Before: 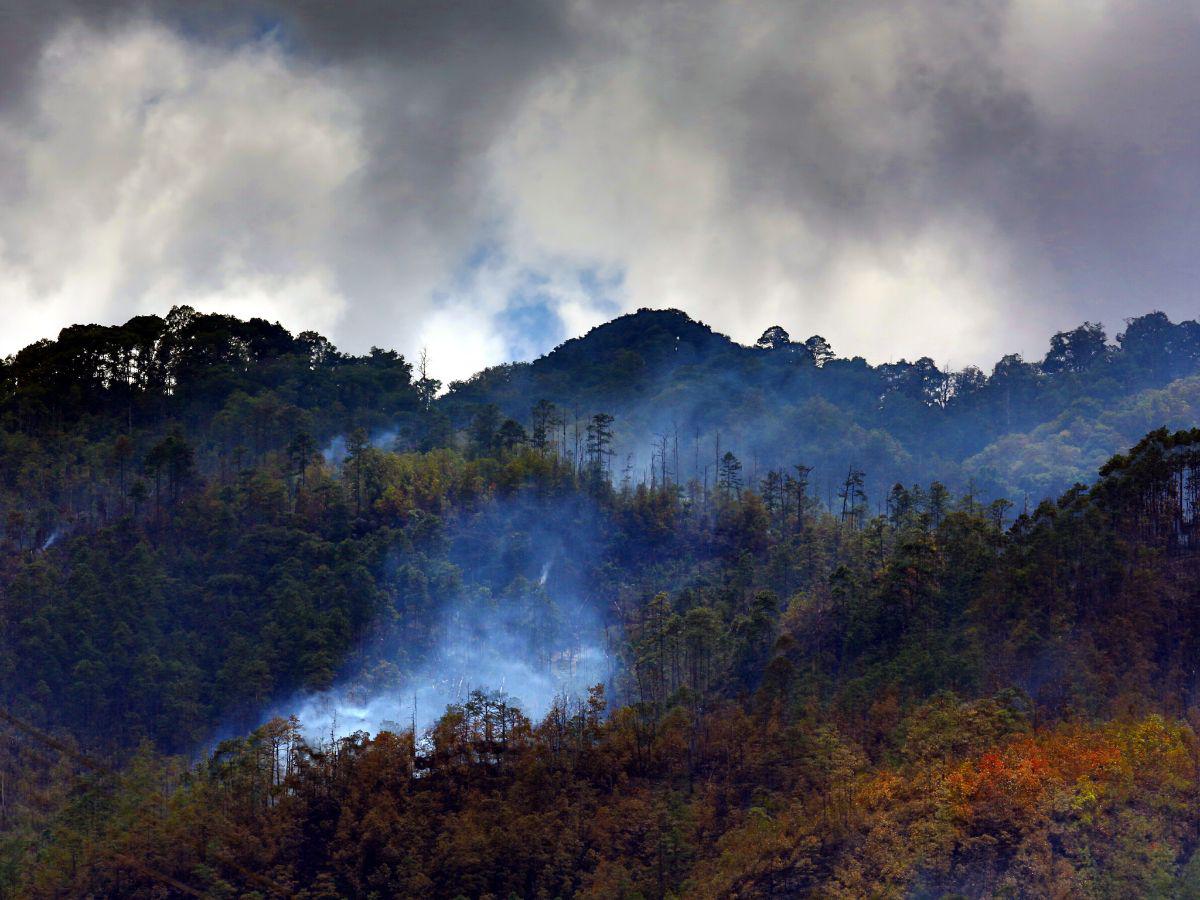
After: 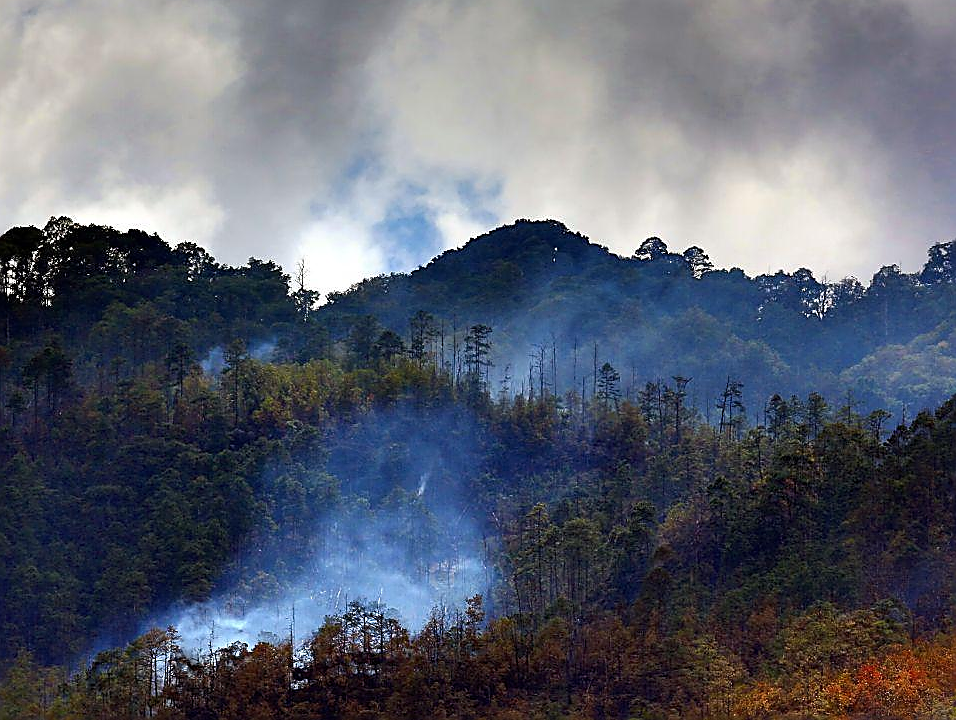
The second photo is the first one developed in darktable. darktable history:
sharpen: radius 1.366, amount 1.267, threshold 0.678
crop and rotate: left 10.18%, top 9.894%, right 10.096%, bottom 10.008%
